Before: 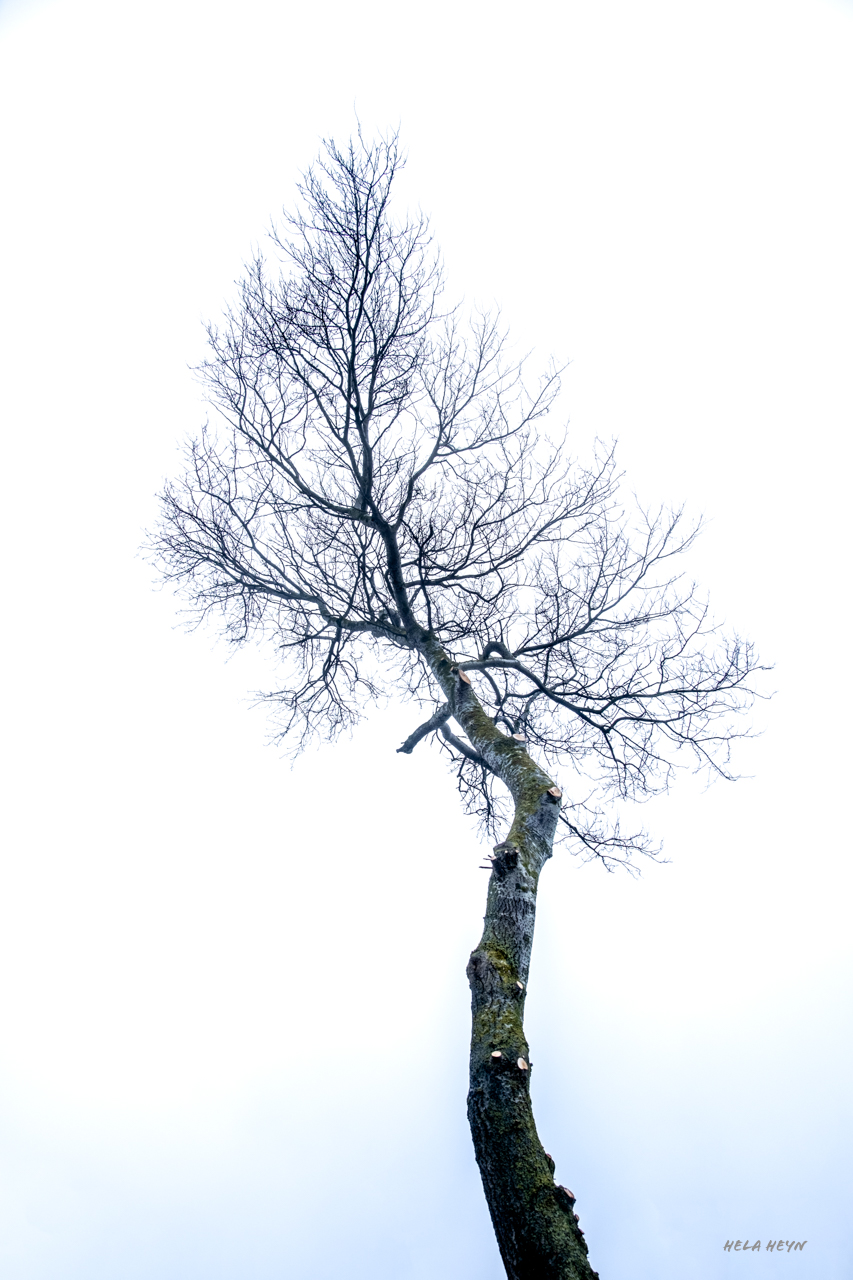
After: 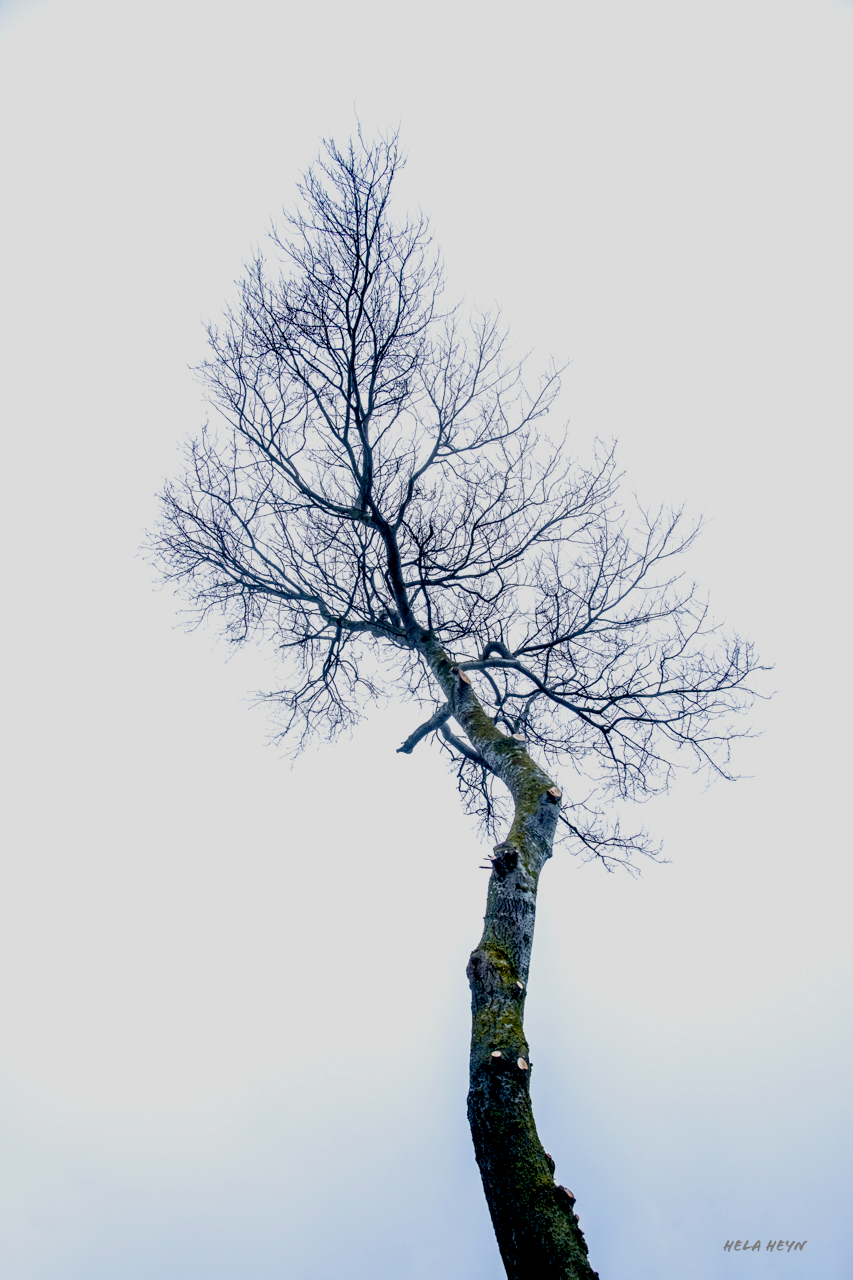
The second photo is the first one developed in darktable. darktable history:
exposure: black level correction 0.011, exposure -0.476 EV, compensate highlight preservation false
color balance rgb: power › hue 330.14°, linear chroma grading › shadows 31.75%, linear chroma grading › global chroma -2.414%, linear chroma grading › mid-tones 3.873%, perceptual saturation grading › global saturation 10.172%
